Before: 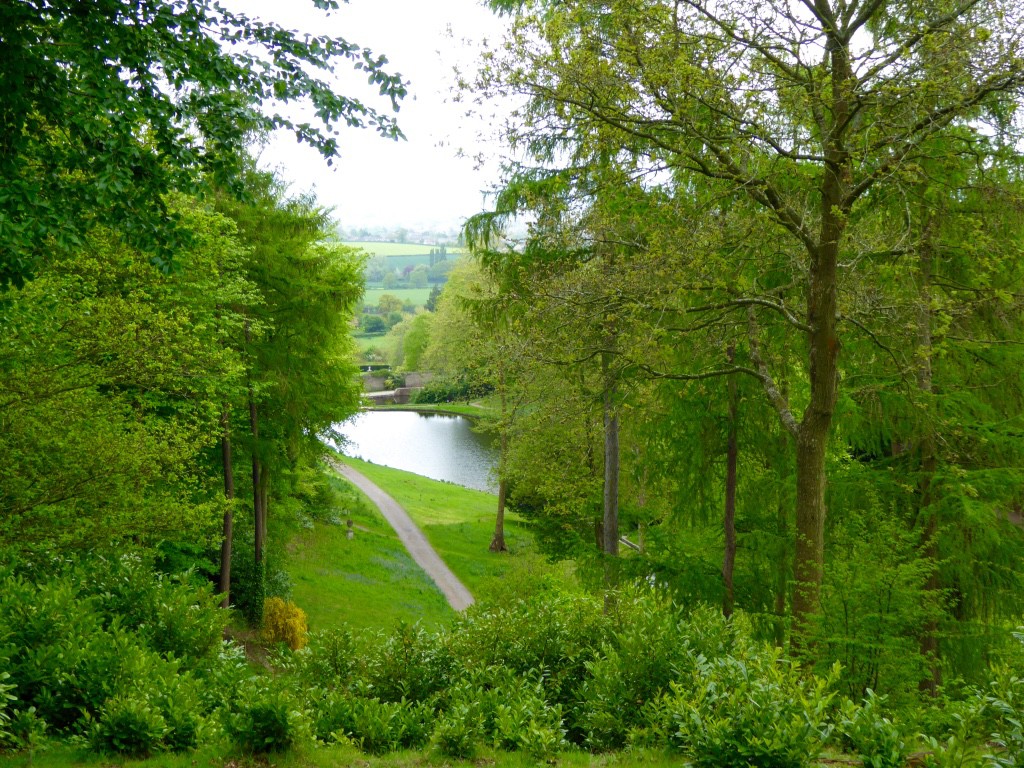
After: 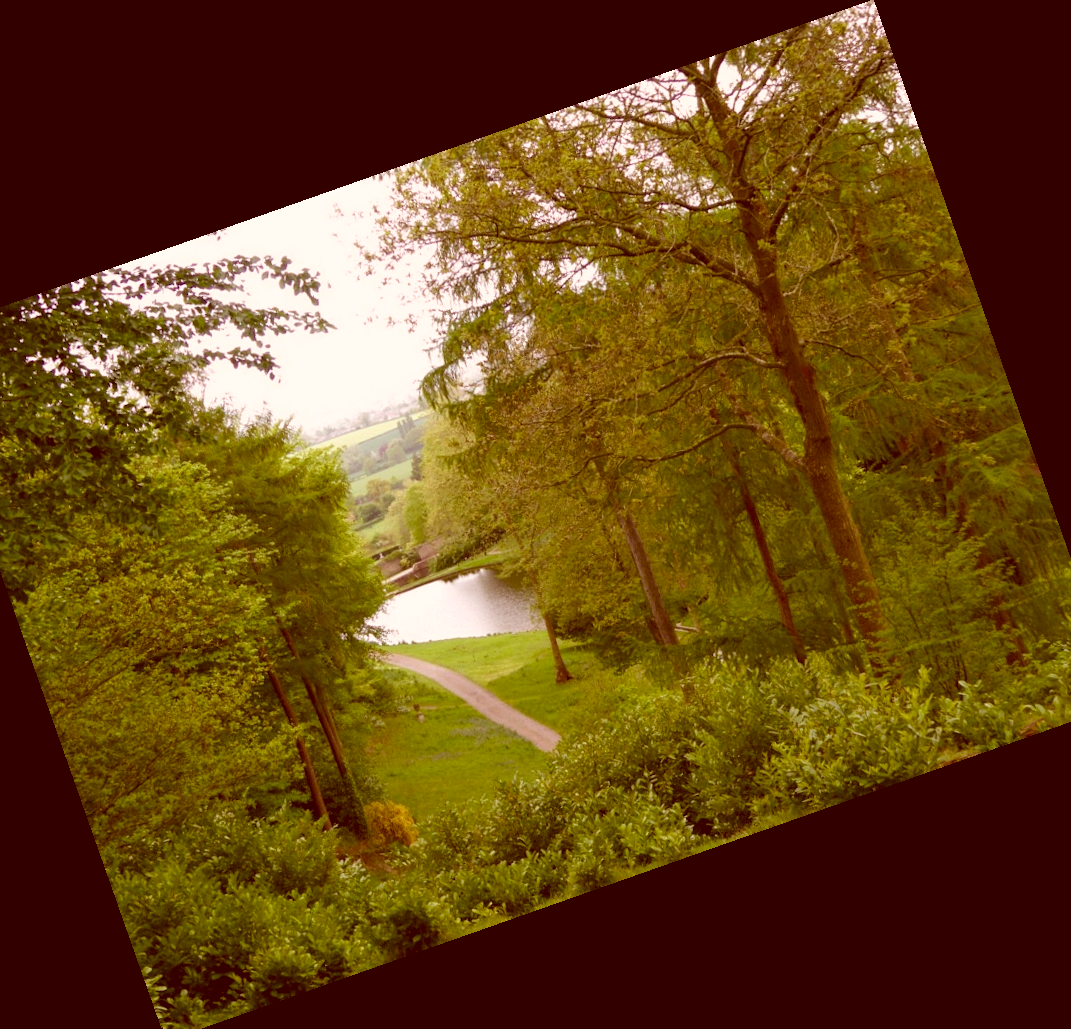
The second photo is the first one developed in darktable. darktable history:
rotate and perspective: rotation -1°, crop left 0.011, crop right 0.989, crop top 0.025, crop bottom 0.975
color correction: highlights a* 9.03, highlights b* 8.71, shadows a* 40, shadows b* 40, saturation 0.8
crop and rotate: angle 19.43°, left 6.812%, right 4.125%, bottom 1.087%
